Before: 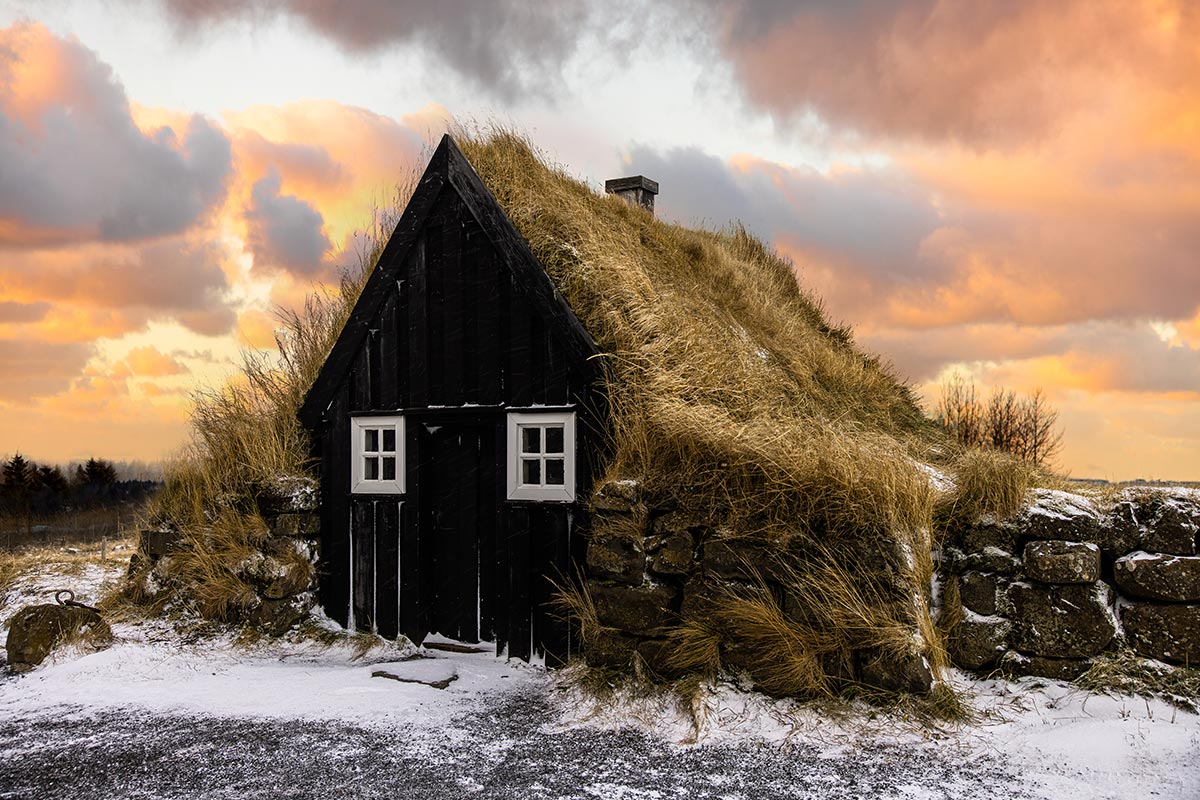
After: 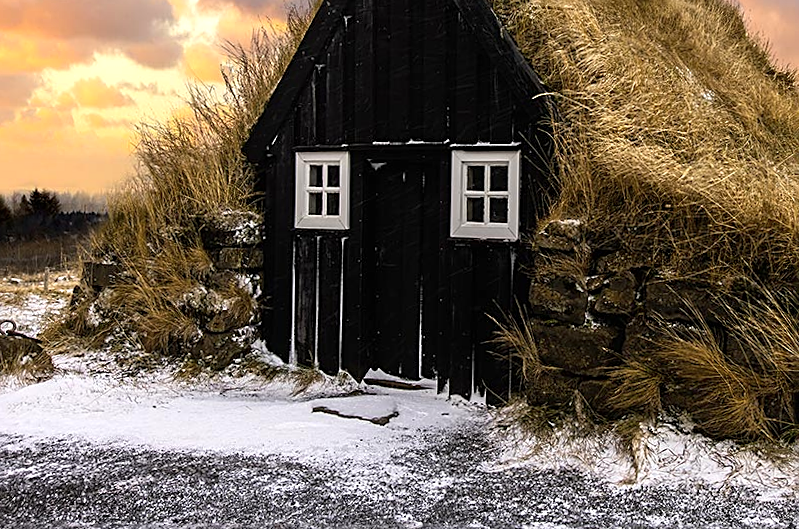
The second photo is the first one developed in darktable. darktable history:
sharpen: on, module defaults
crop and rotate: angle -0.937°, left 3.549%, top 32.219%, right 28.231%
exposure: black level correction 0, exposure 0.302 EV, compensate highlight preservation false
